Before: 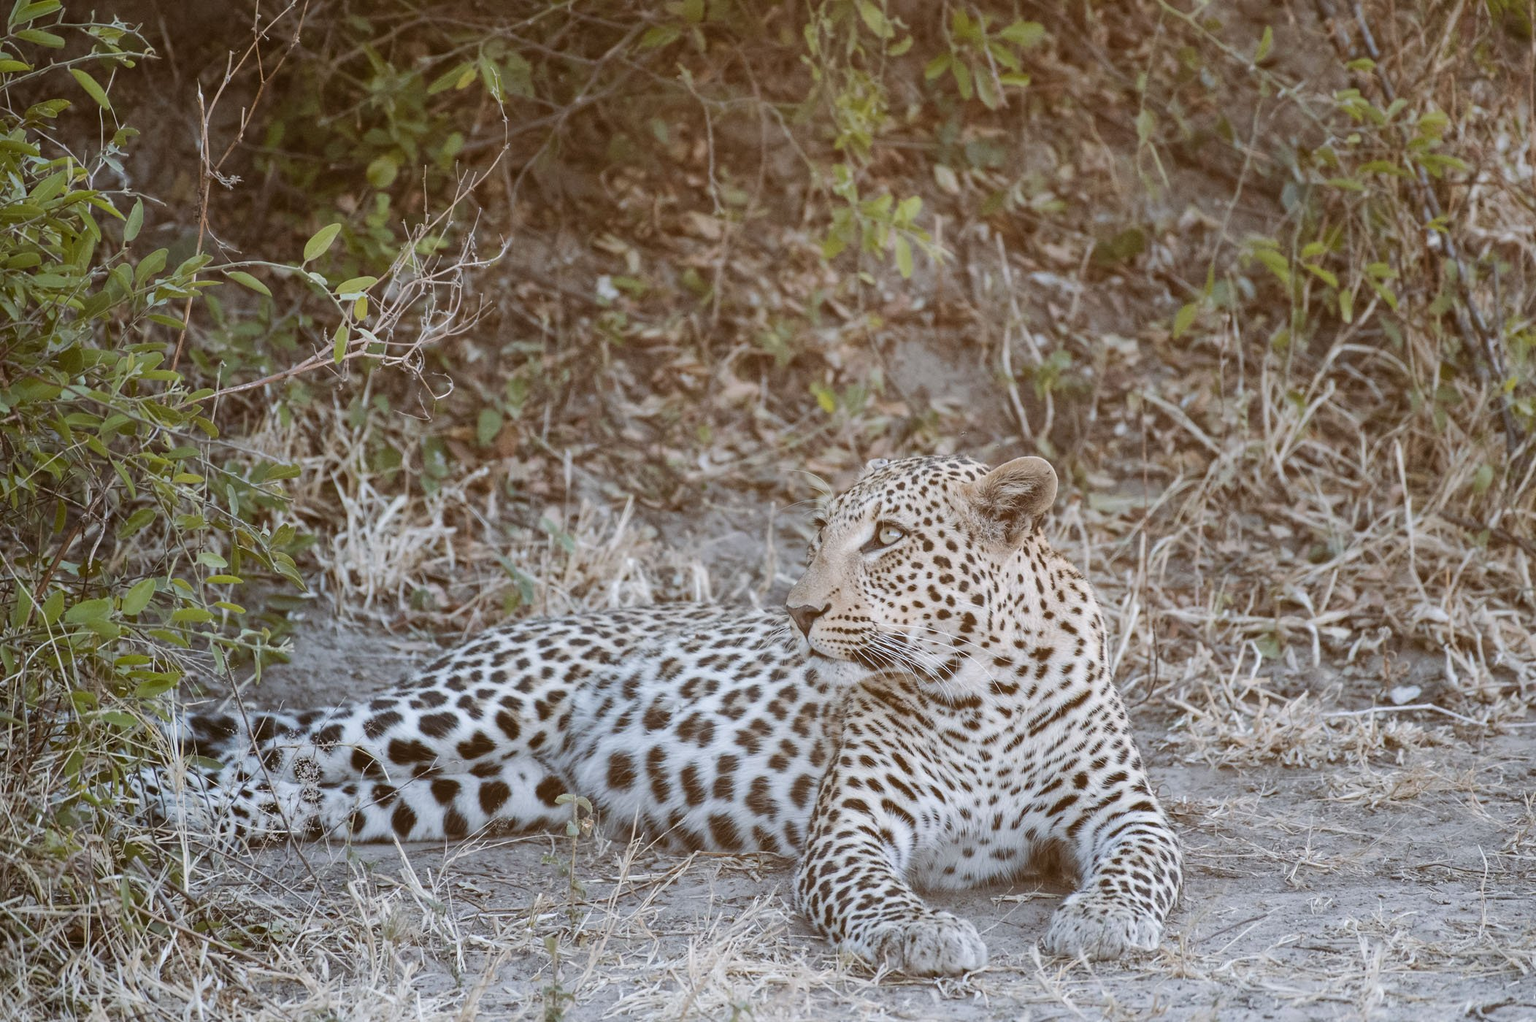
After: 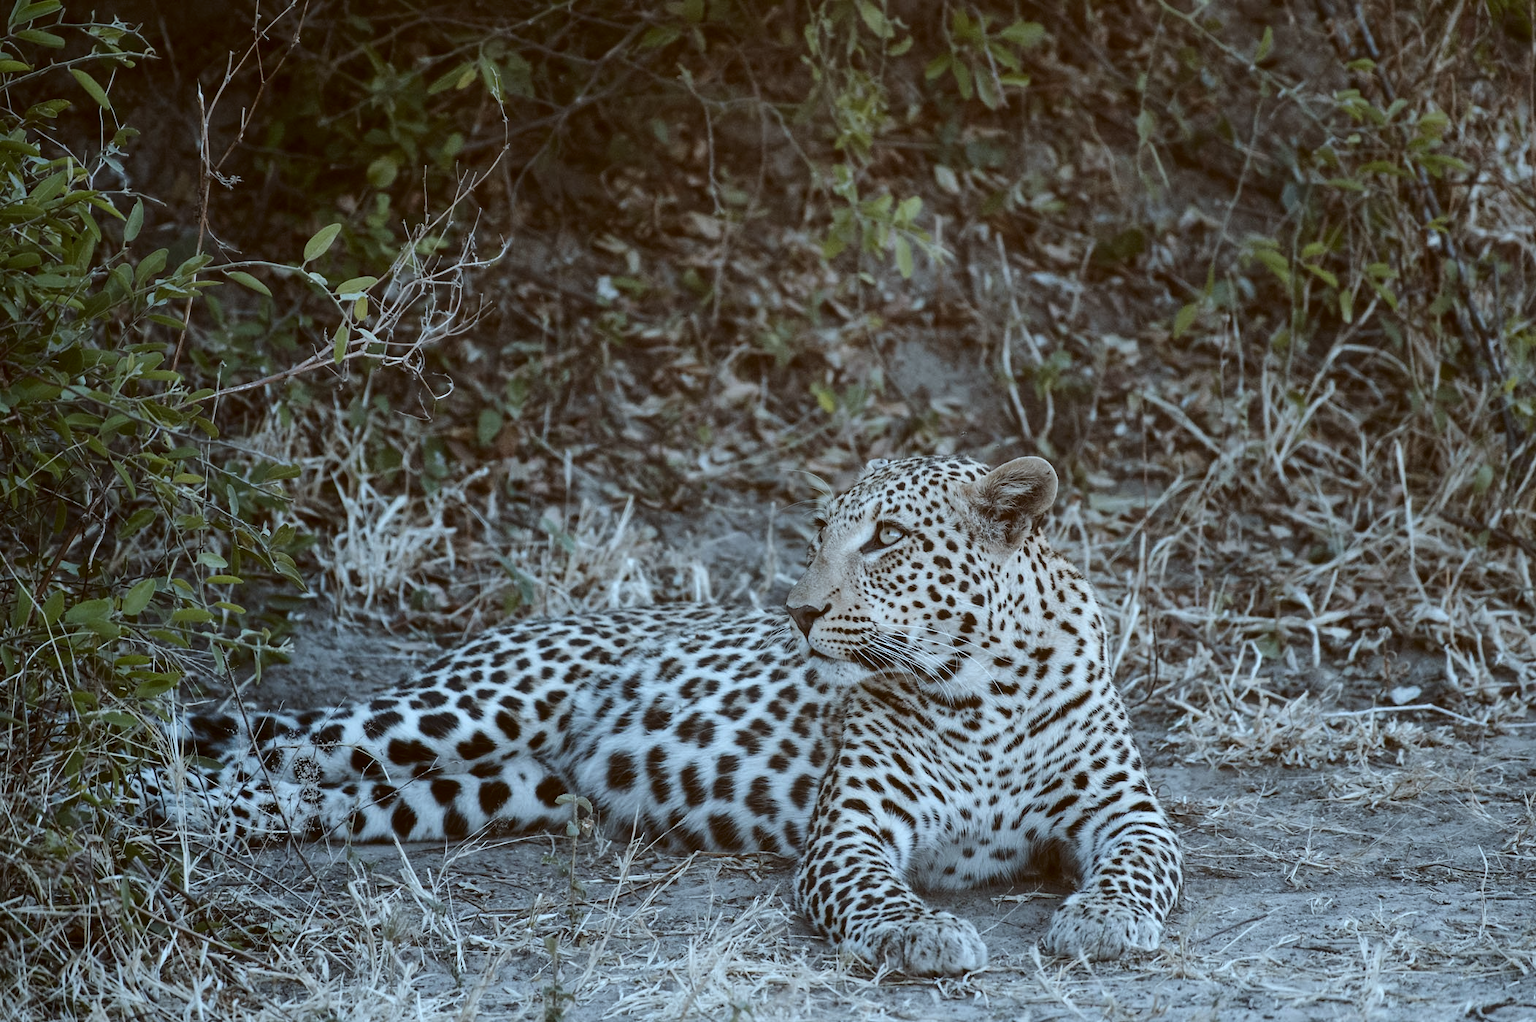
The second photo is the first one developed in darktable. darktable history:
color correction: highlights a* -12.83, highlights b* -17.79, saturation 0.707
contrast brightness saturation: contrast 0.13, brightness -0.234, saturation 0.146
